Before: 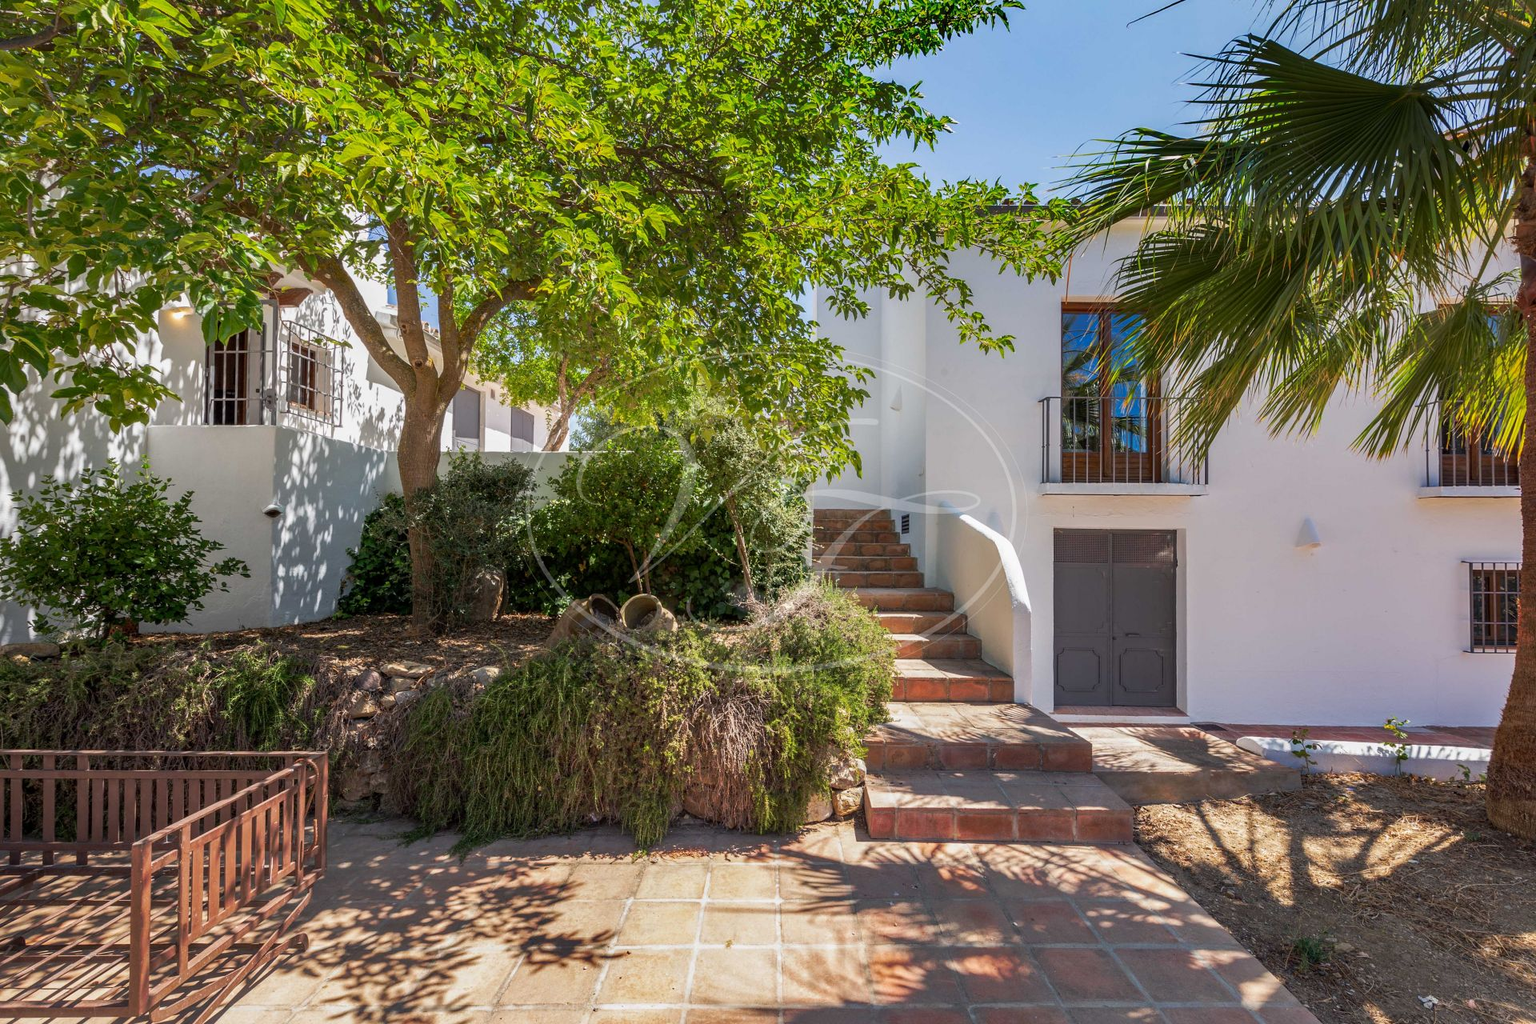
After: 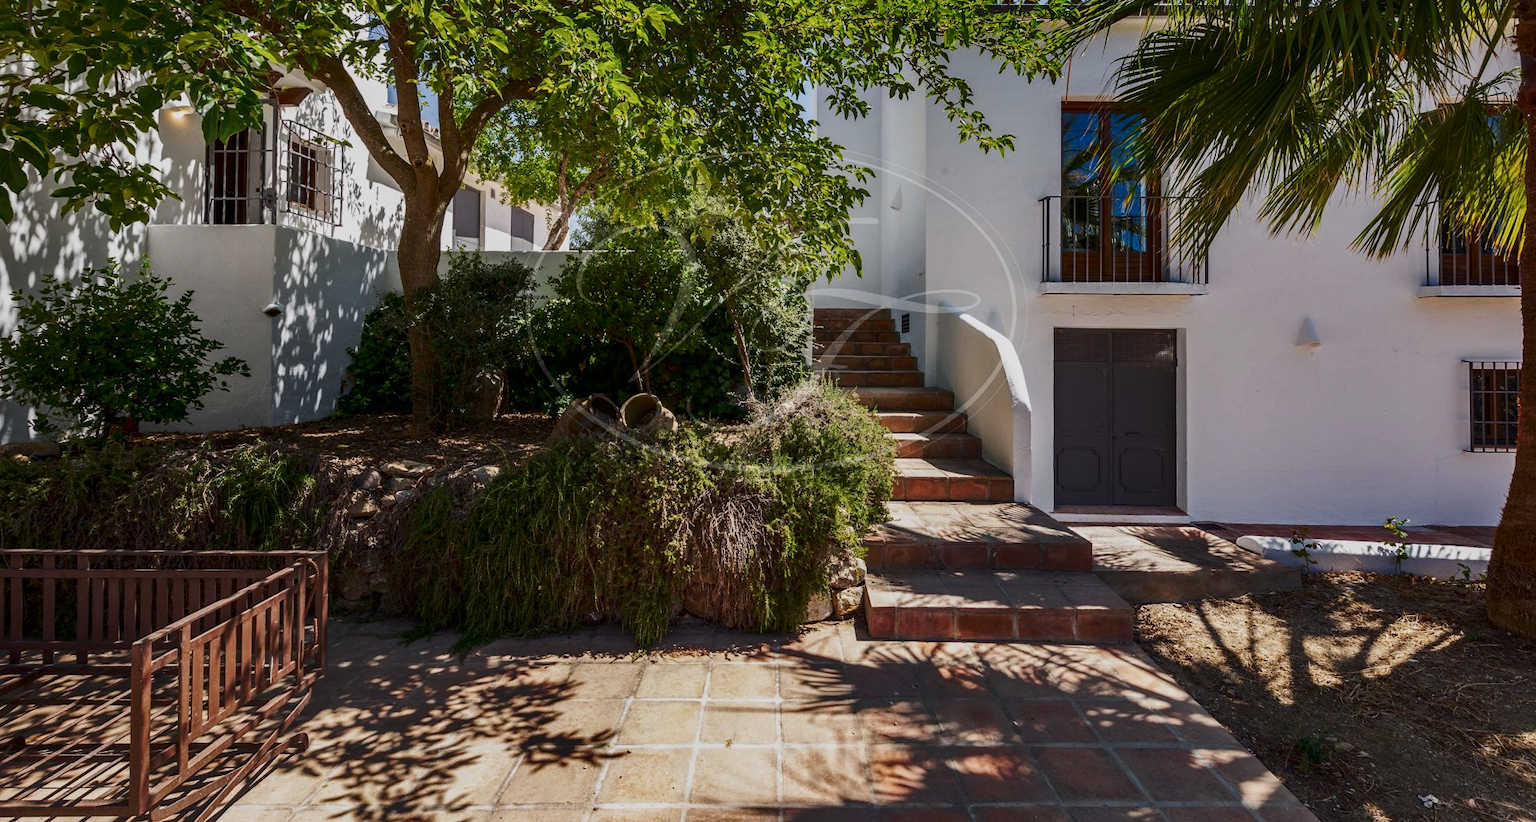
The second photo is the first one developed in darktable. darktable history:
tone equalizer: on, module defaults
contrast brightness saturation: contrast 0.285
exposure: black level correction 0, exposure -0.713 EV, compensate exposure bias true, compensate highlight preservation false
crop and rotate: top 19.654%
